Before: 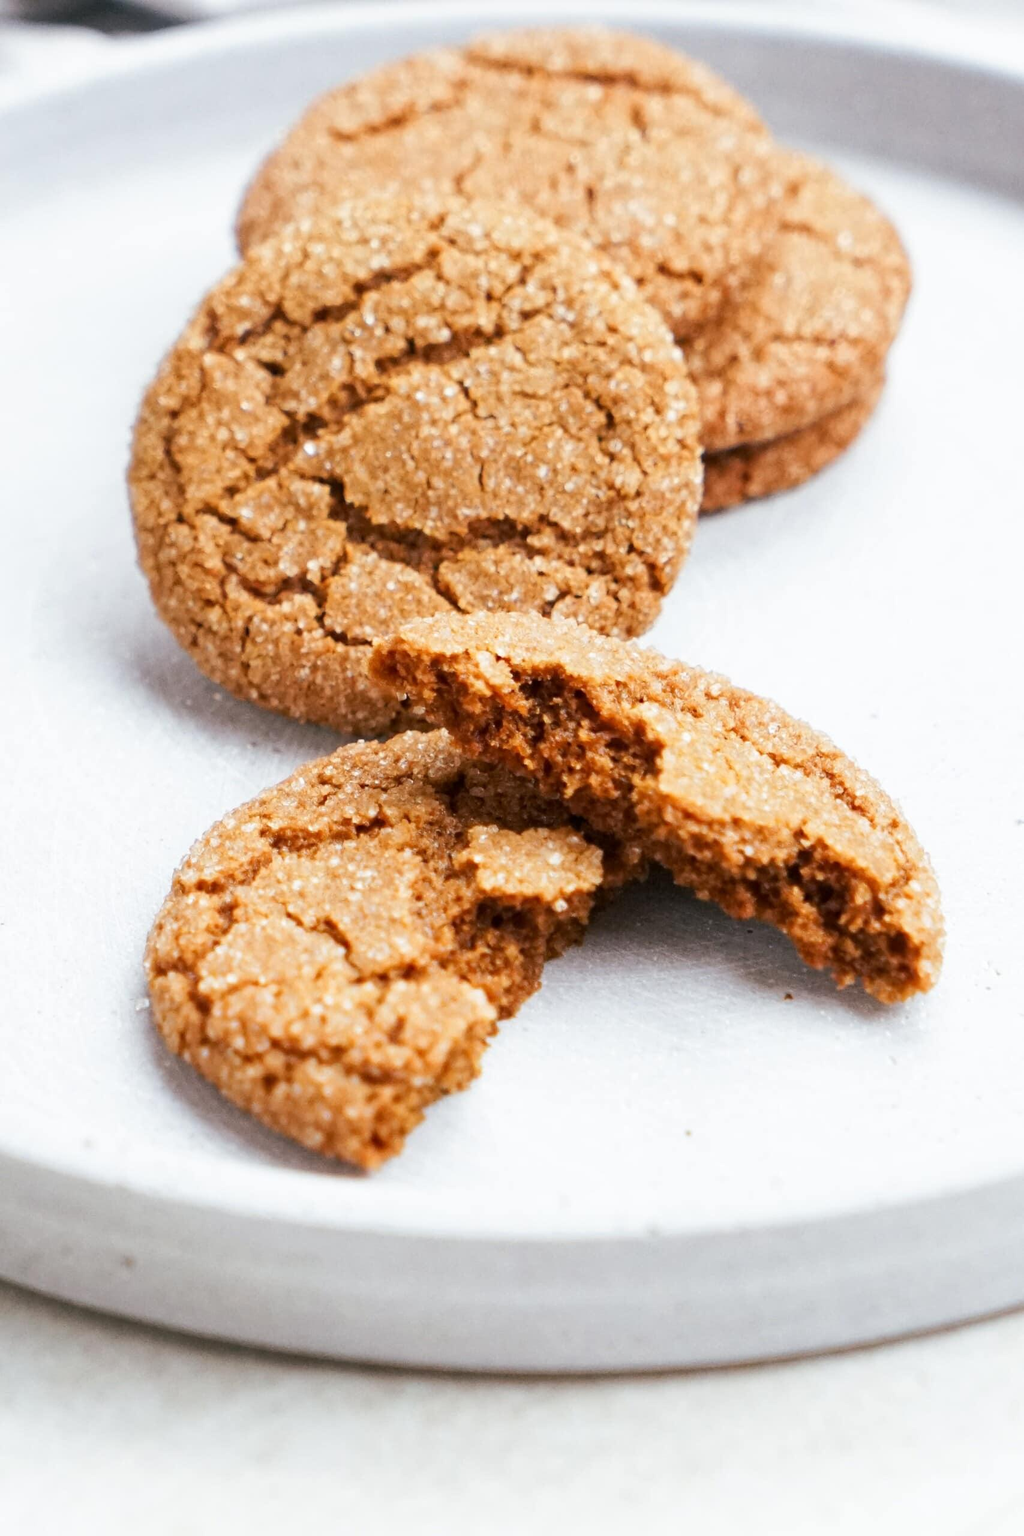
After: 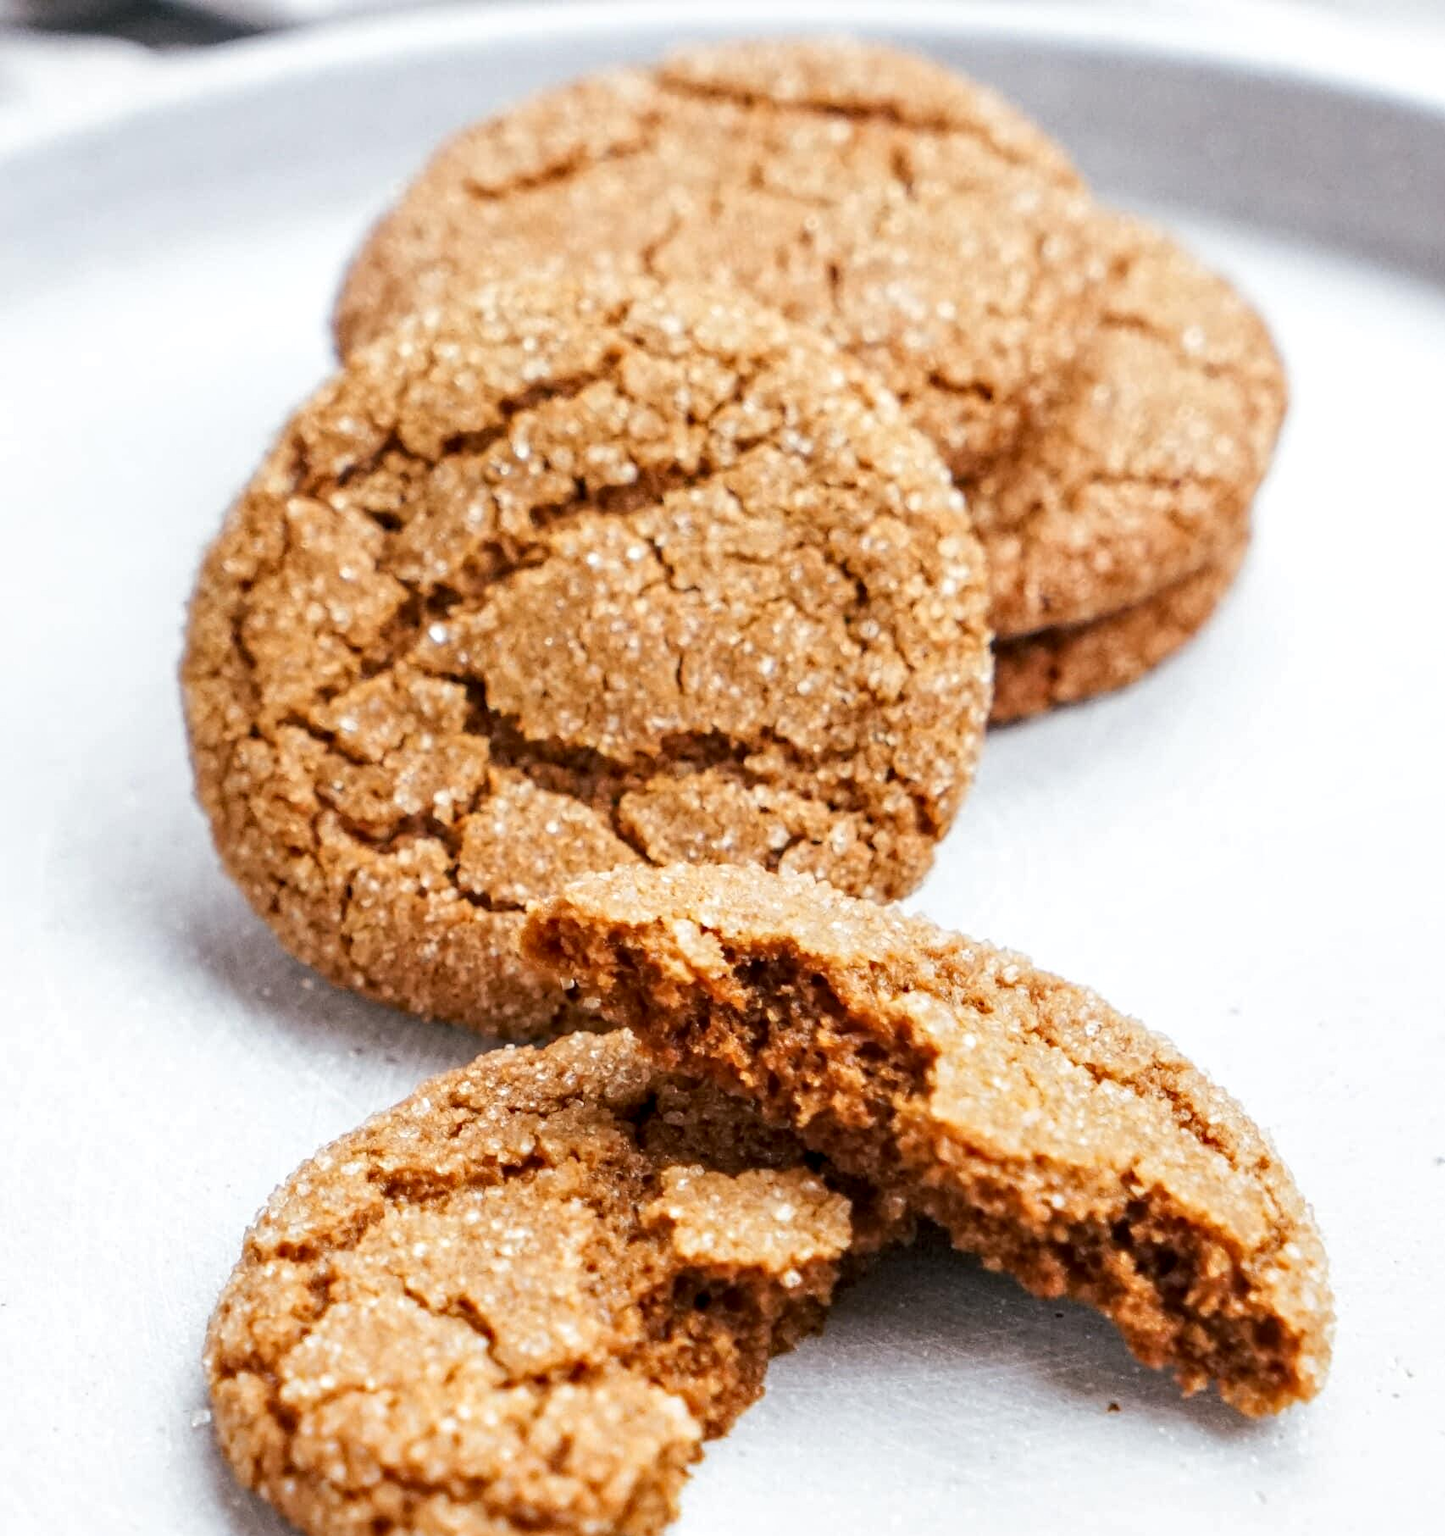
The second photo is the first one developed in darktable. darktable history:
local contrast: detail 130%
crop: right 0.001%, bottom 29.154%
